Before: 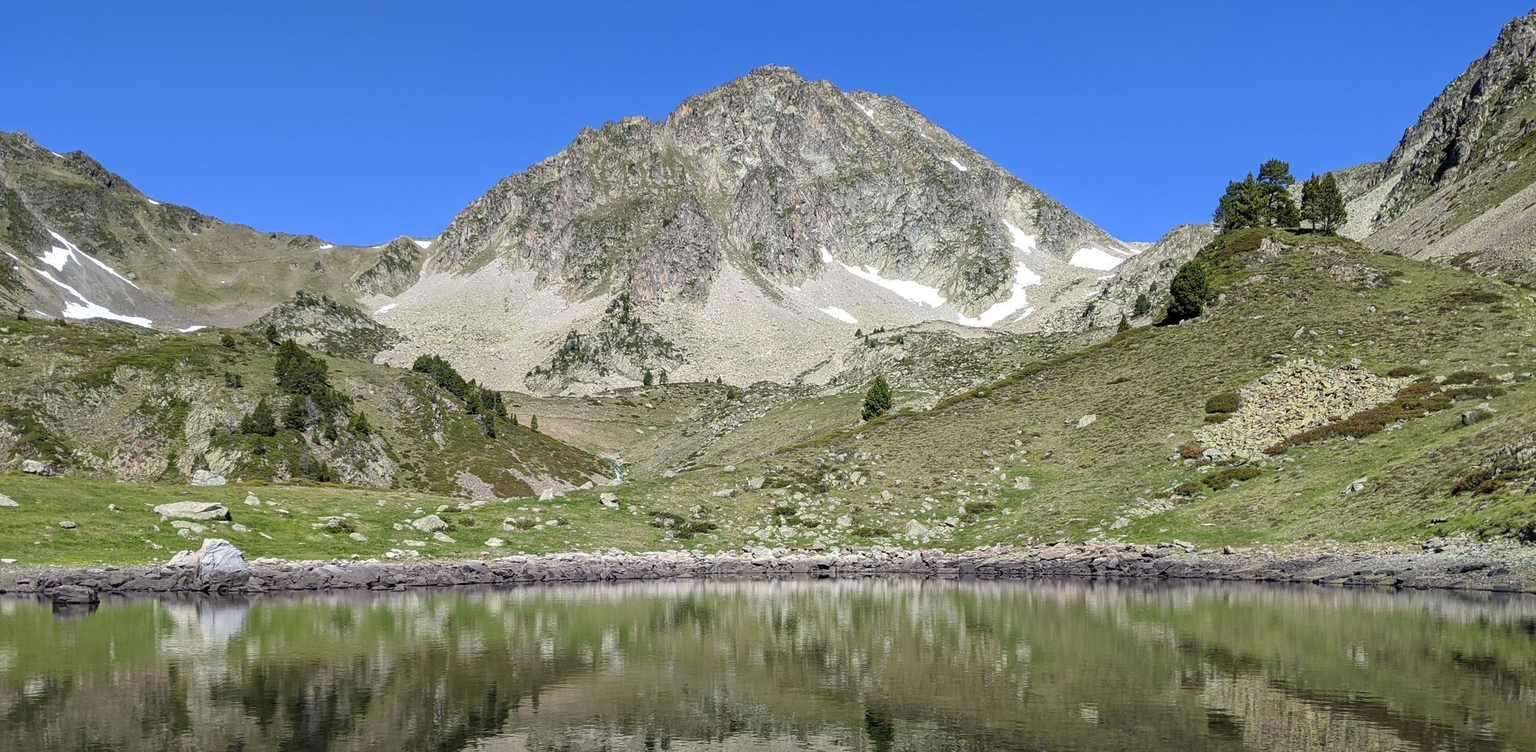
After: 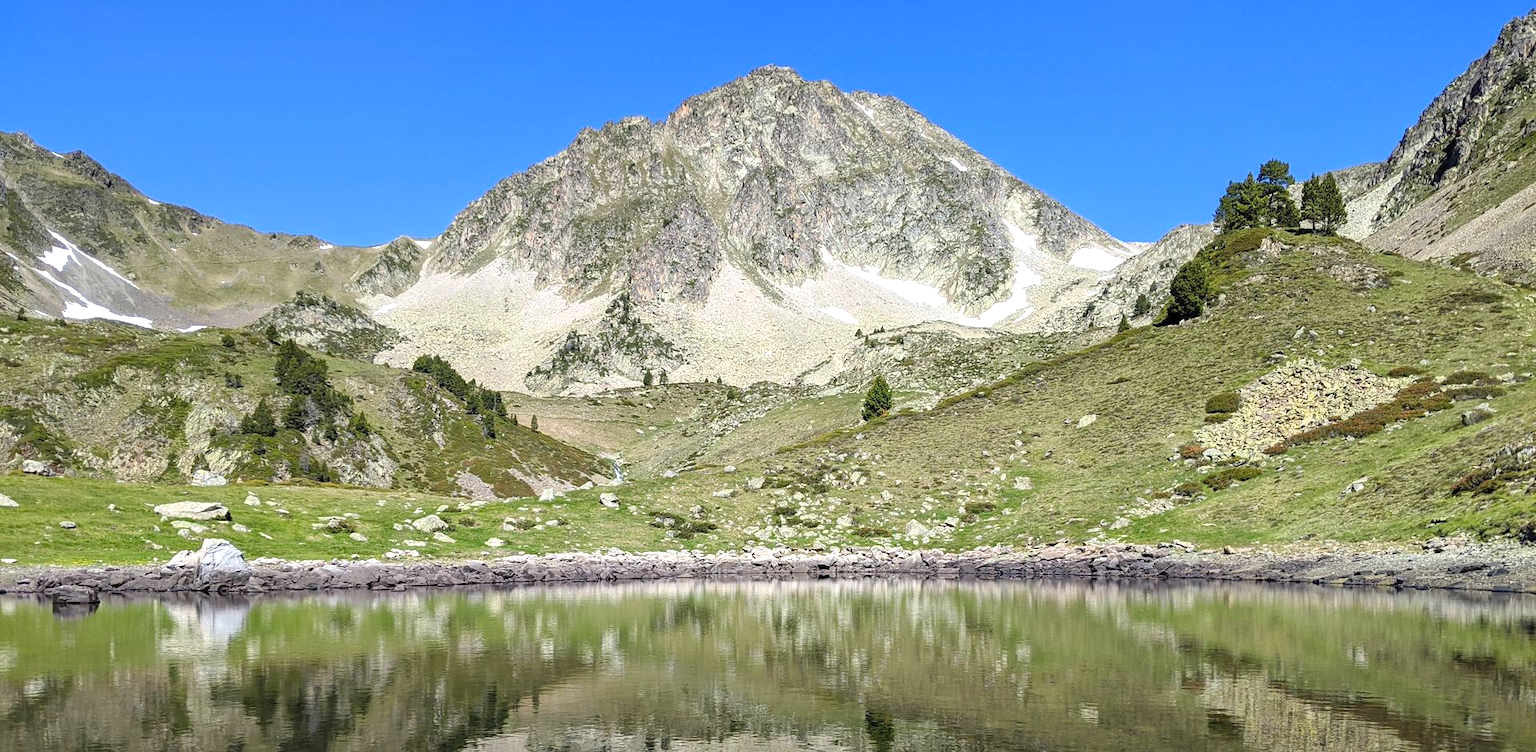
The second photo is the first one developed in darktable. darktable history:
exposure: black level correction 0, exposure 0.5 EV, compensate highlight preservation false
color balance rgb: perceptual saturation grading › global saturation 10%, global vibrance 10%
